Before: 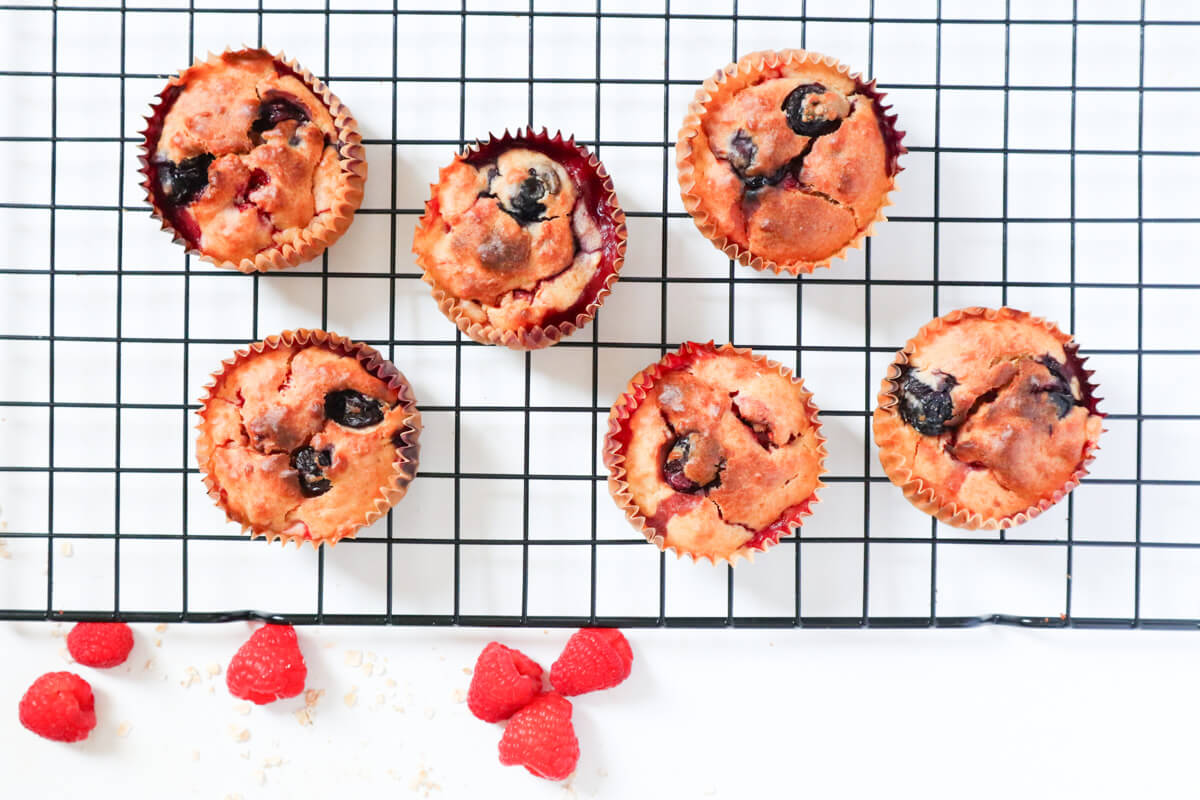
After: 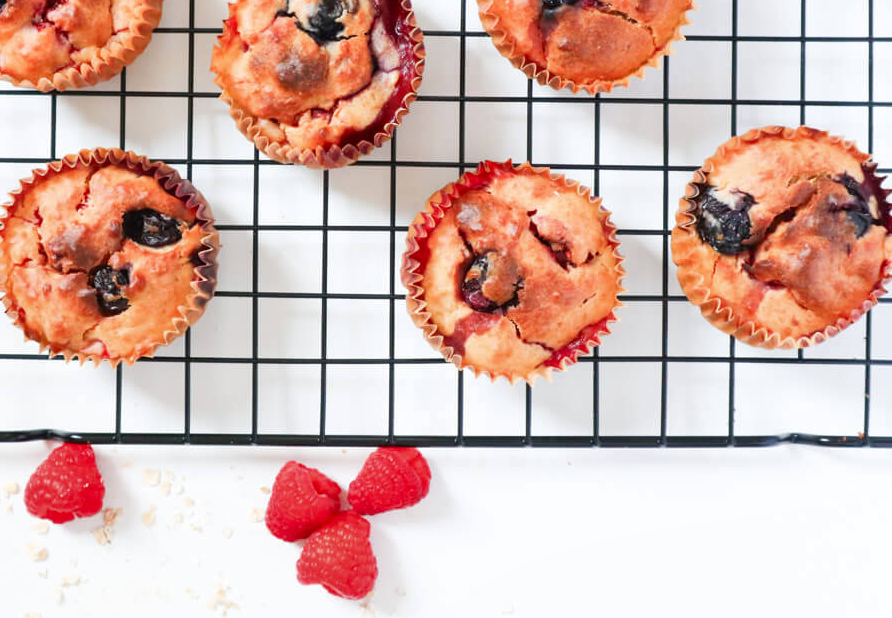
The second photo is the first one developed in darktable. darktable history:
shadows and highlights: shadows 37.13, highlights -27.74, highlights color adjustment 0.159%, soften with gaussian
crop: left 16.872%, top 22.734%, right 8.772%
